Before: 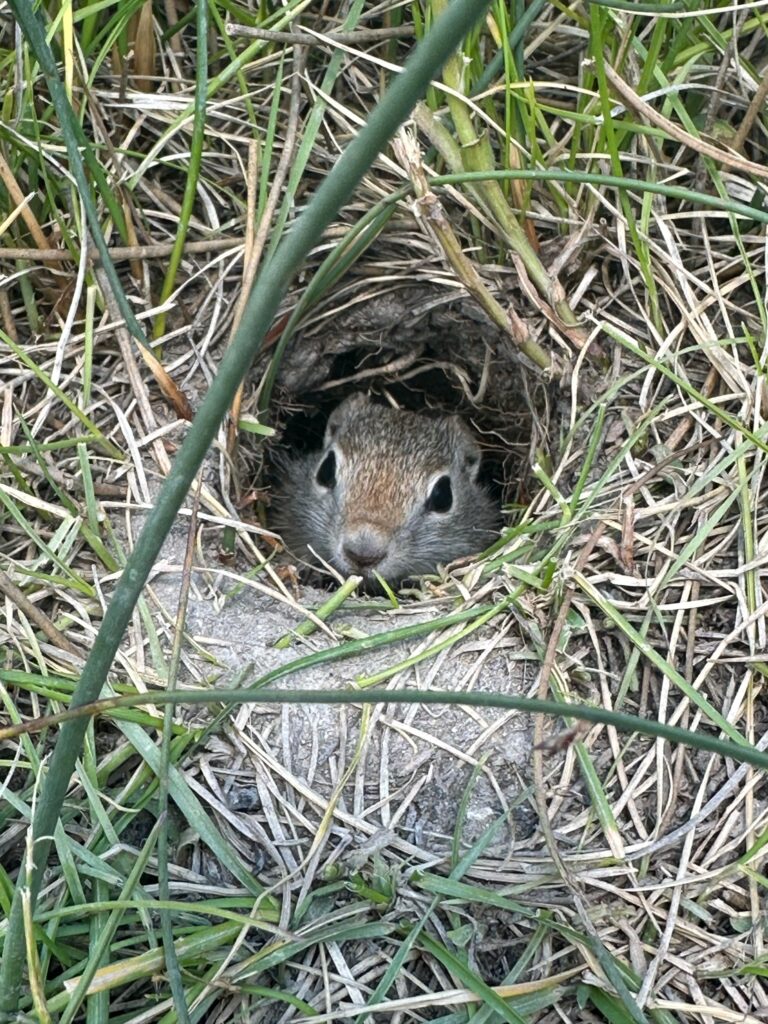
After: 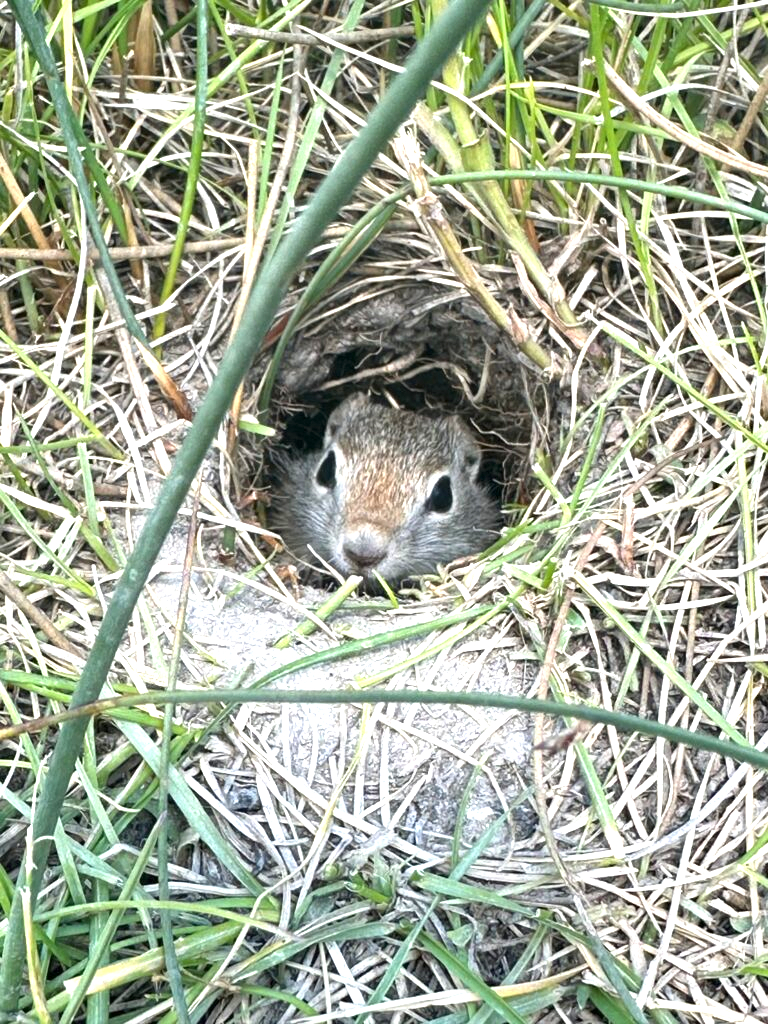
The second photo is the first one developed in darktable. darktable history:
rgb levels: preserve colors max RGB
exposure: exposure 1 EV, compensate highlight preservation false
